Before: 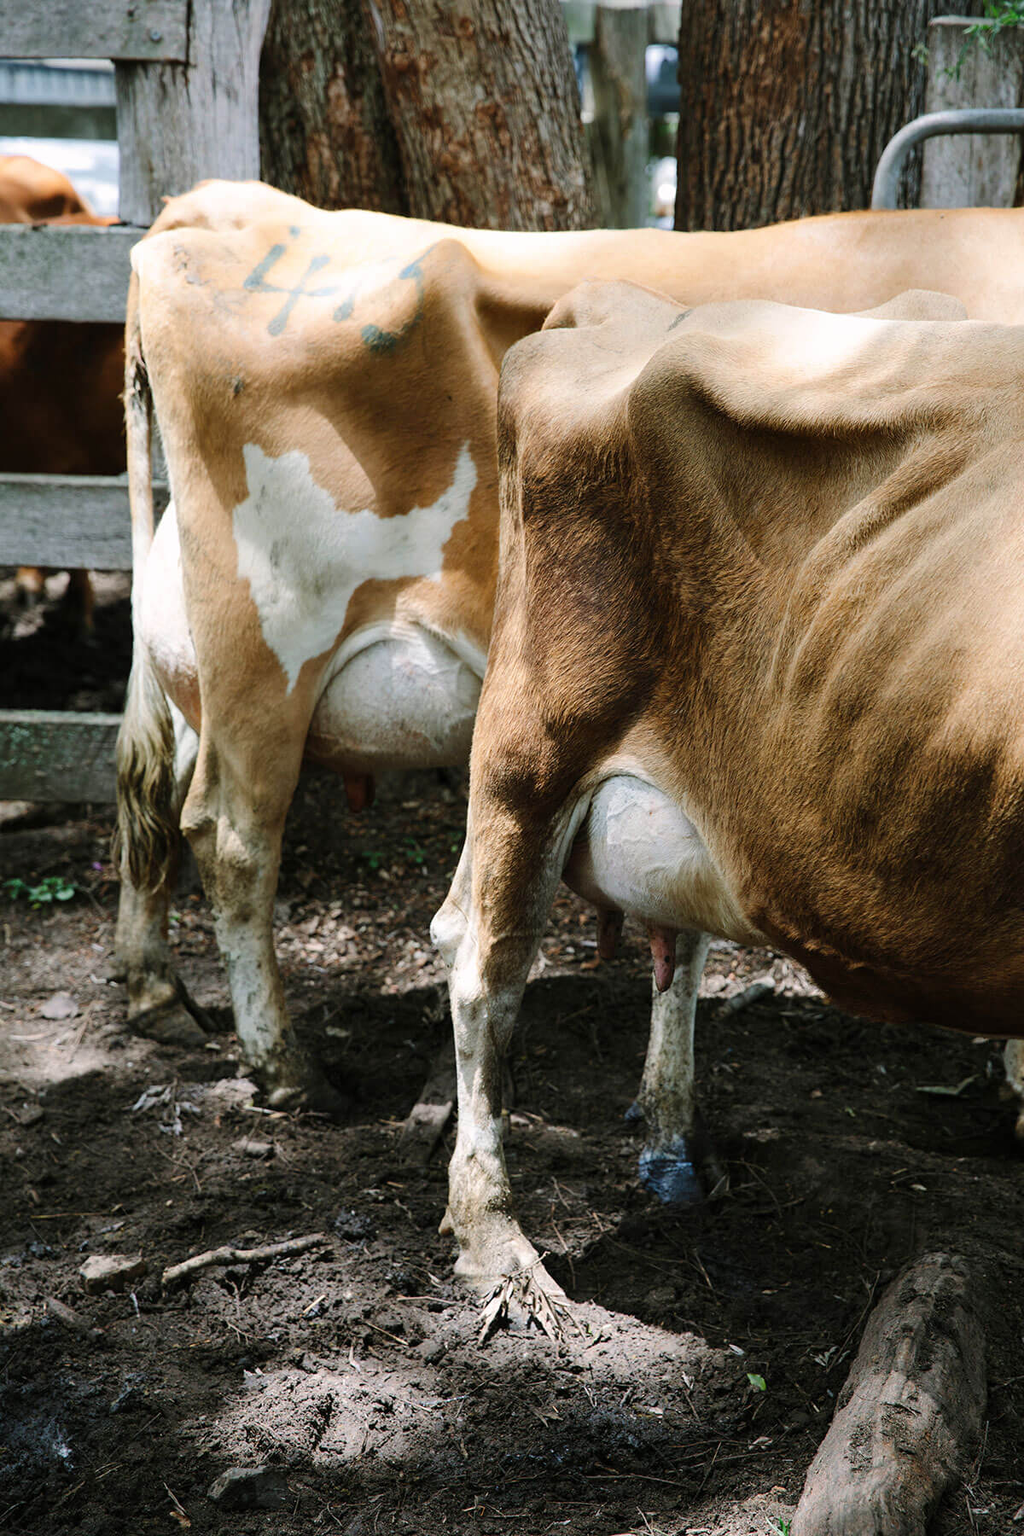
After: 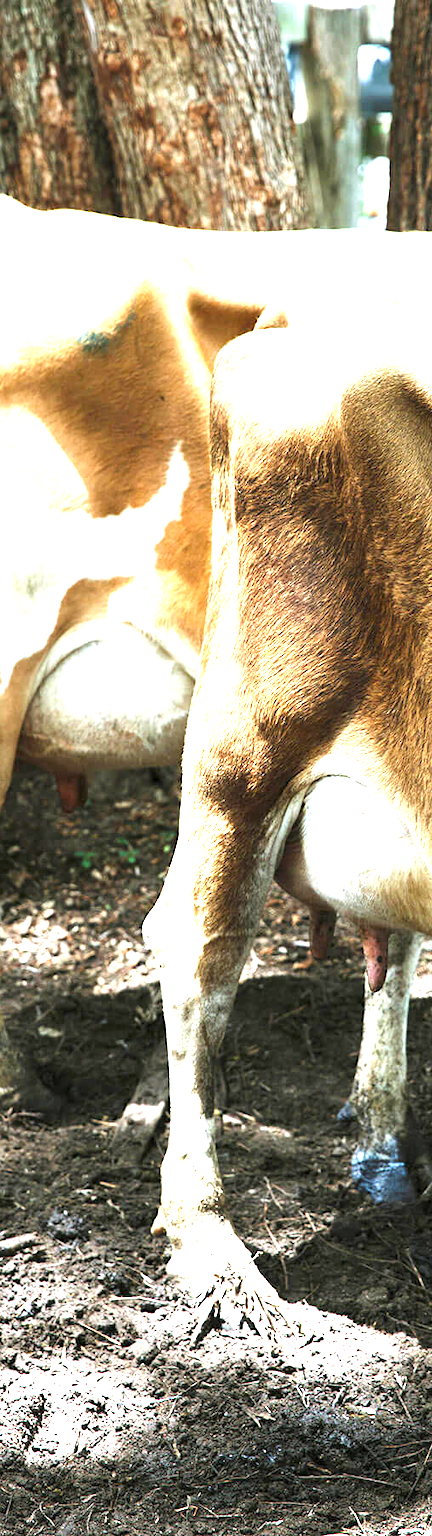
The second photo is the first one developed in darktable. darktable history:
crop: left 28.132%, right 29.585%
exposure: exposure 2.055 EV, compensate highlight preservation false
